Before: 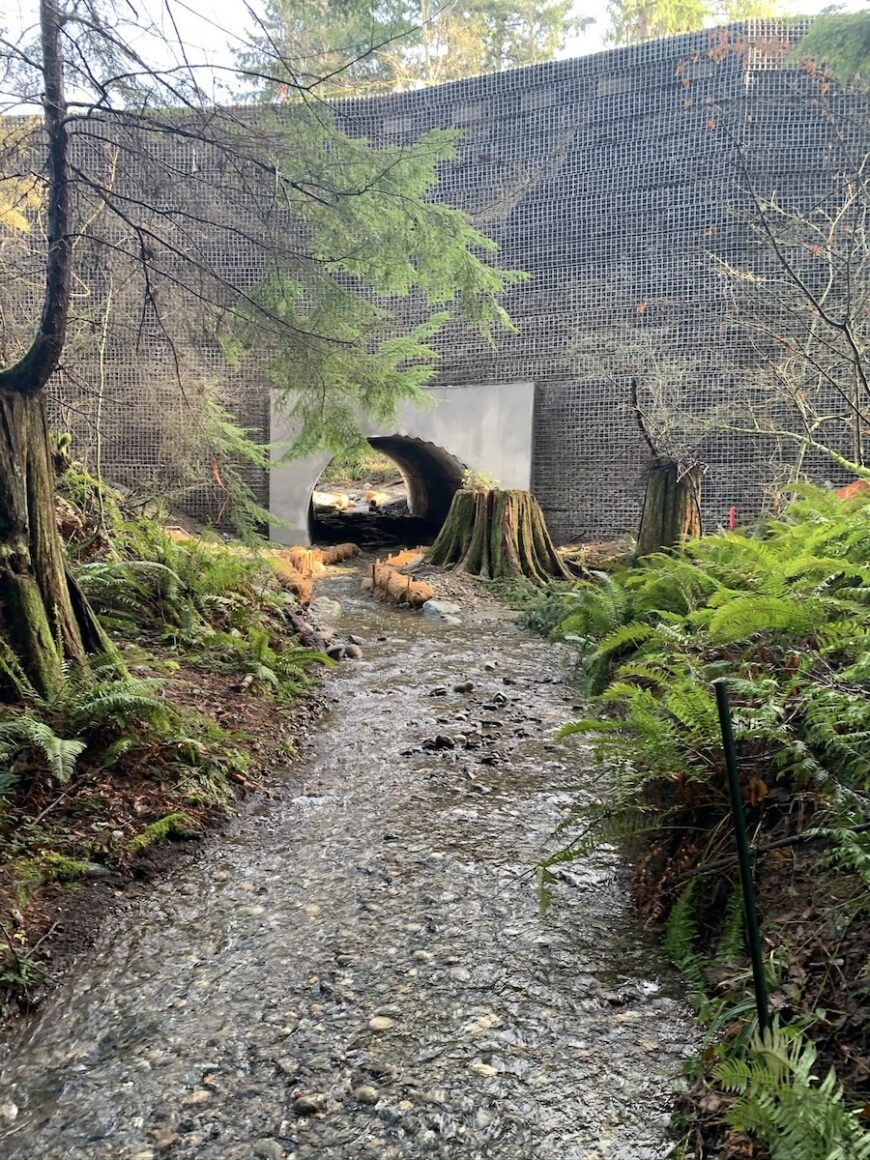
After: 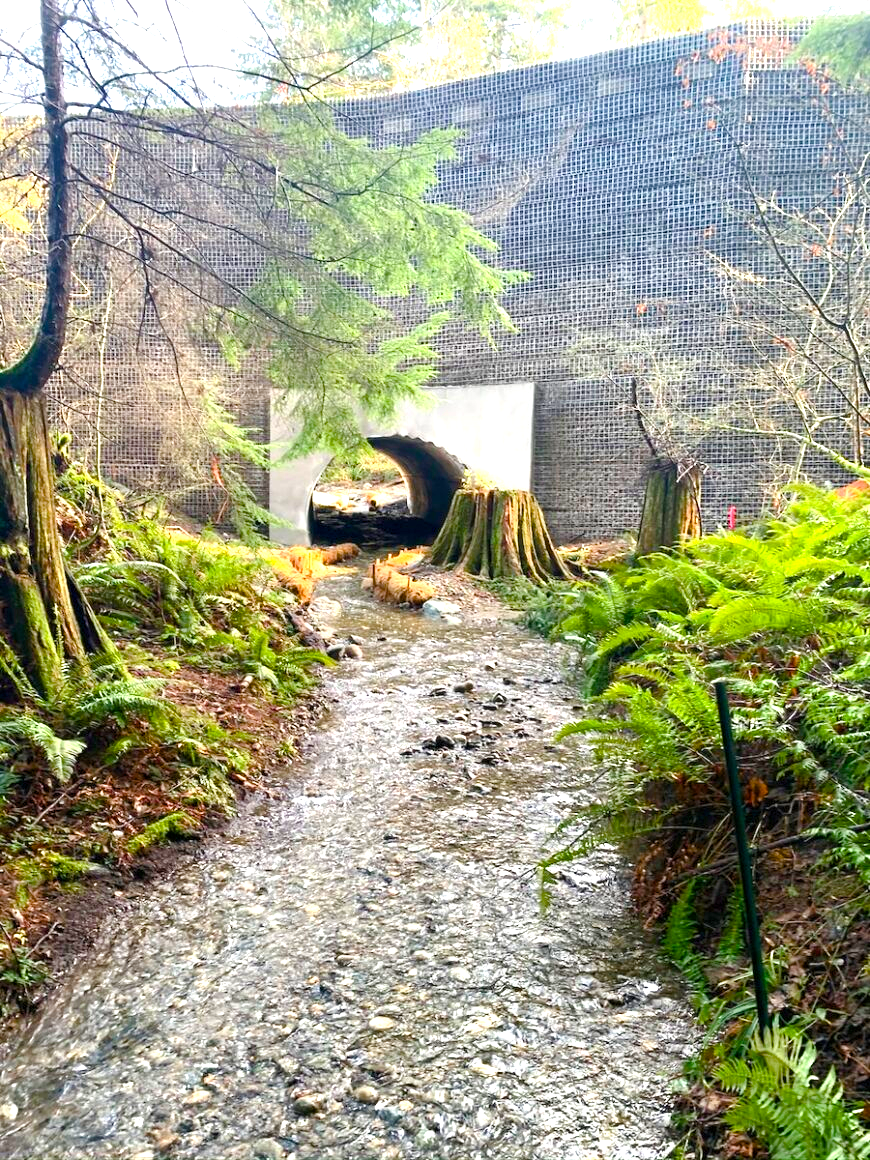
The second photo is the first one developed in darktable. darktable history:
exposure: exposure 1 EV, compensate exposure bias true, compensate highlight preservation false
color balance rgb: perceptual saturation grading › global saturation 38.743%, perceptual saturation grading › highlights -25.029%, perceptual saturation grading › mid-tones 35.095%, perceptual saturation grading › shadows 35.851%
